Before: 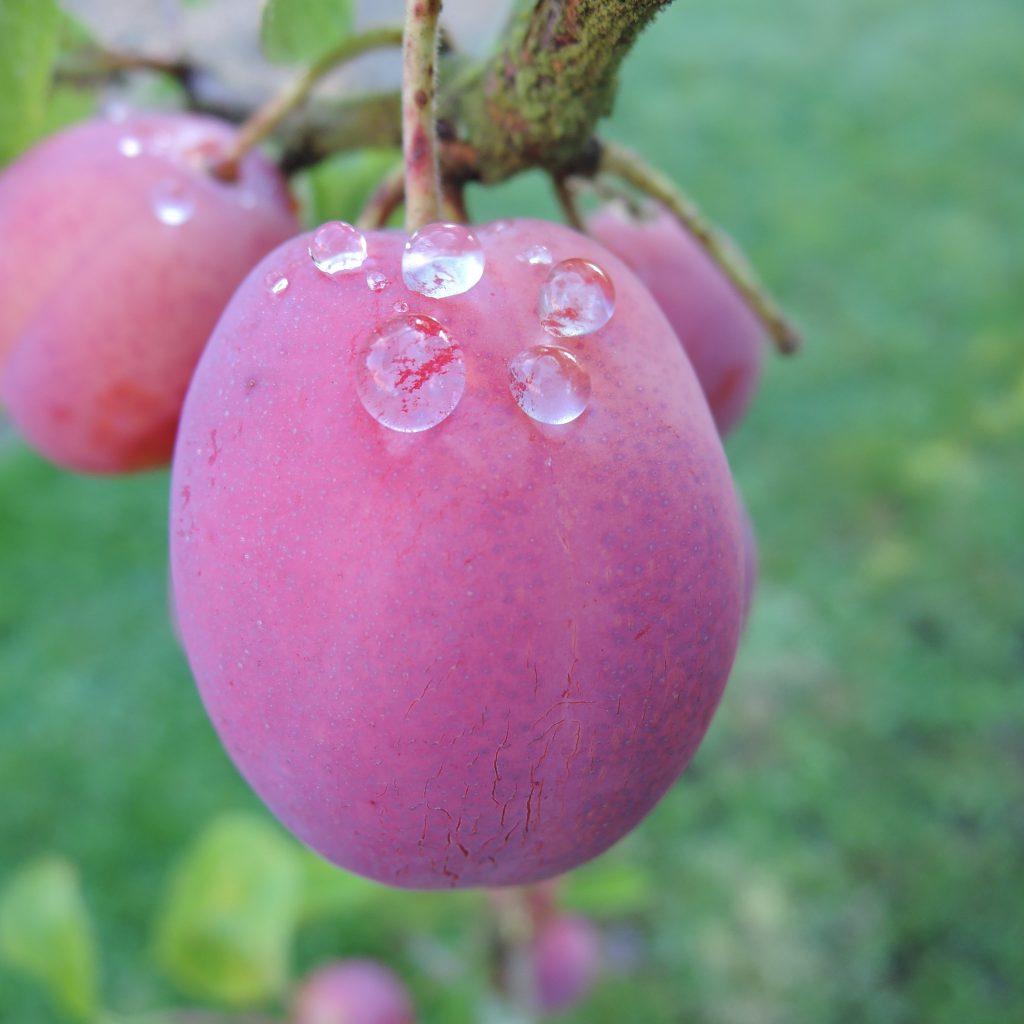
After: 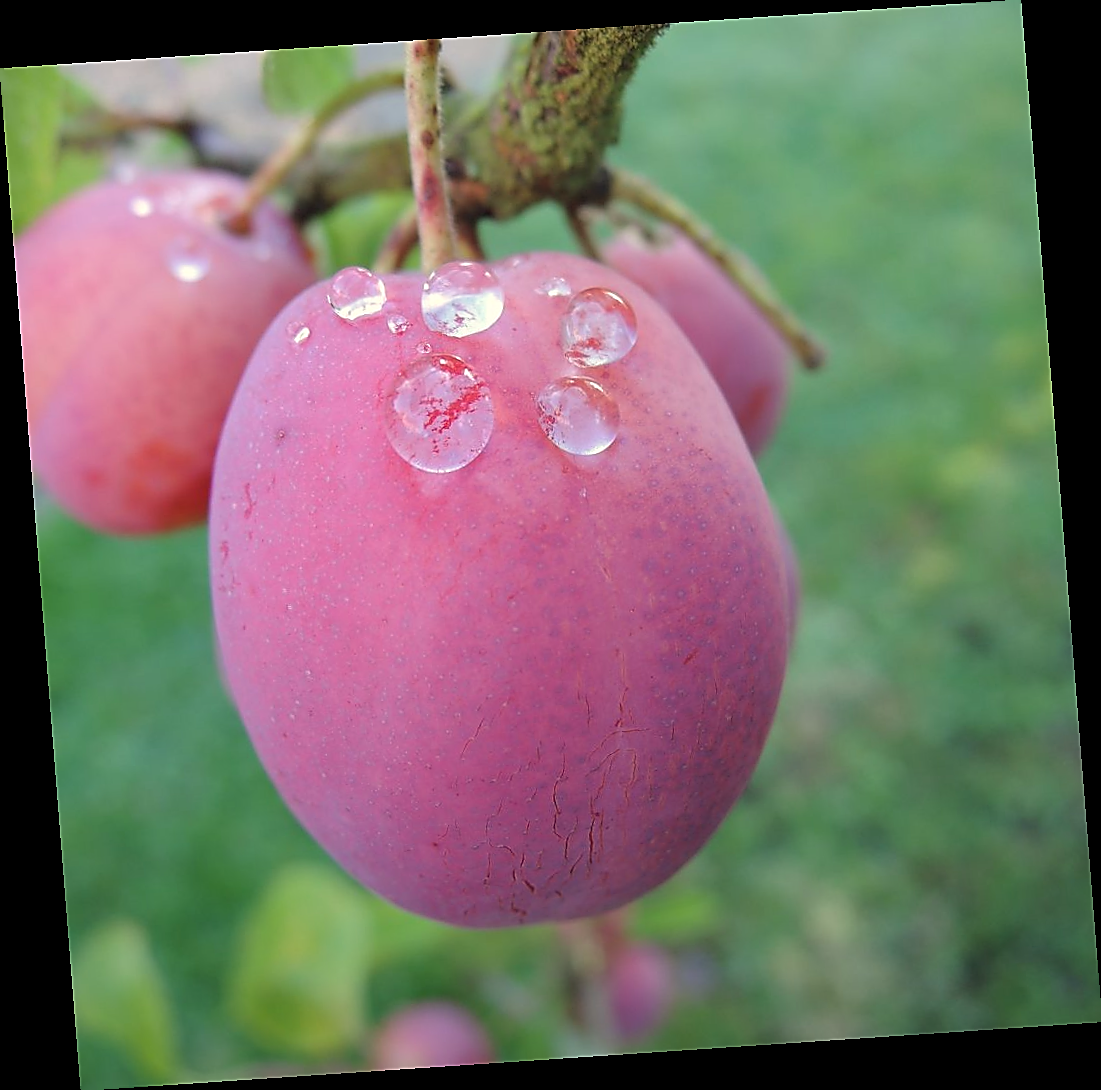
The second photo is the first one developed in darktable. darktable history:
graduated density: rotation -180°, offset 24.95
sharpen: radius 1.4, amount 1.25, threshold 0.7
rotate and perspective: rotation -4.2°, shear 0.006, automatic cropping off
white balance: red 1.045, blue 0.932
